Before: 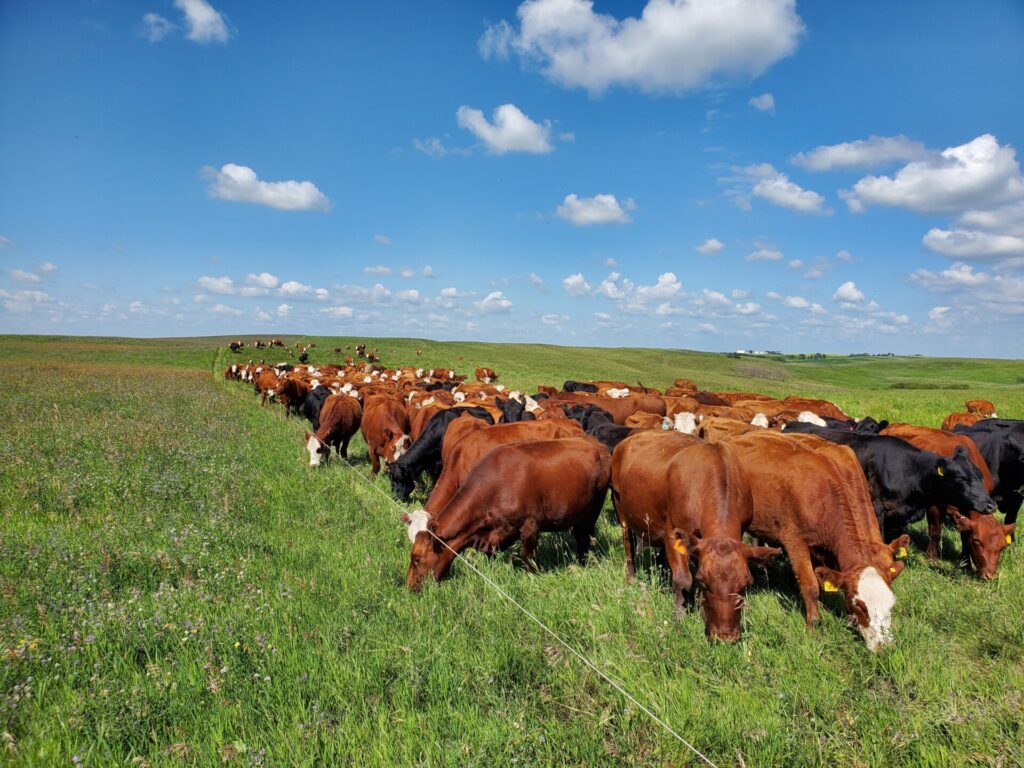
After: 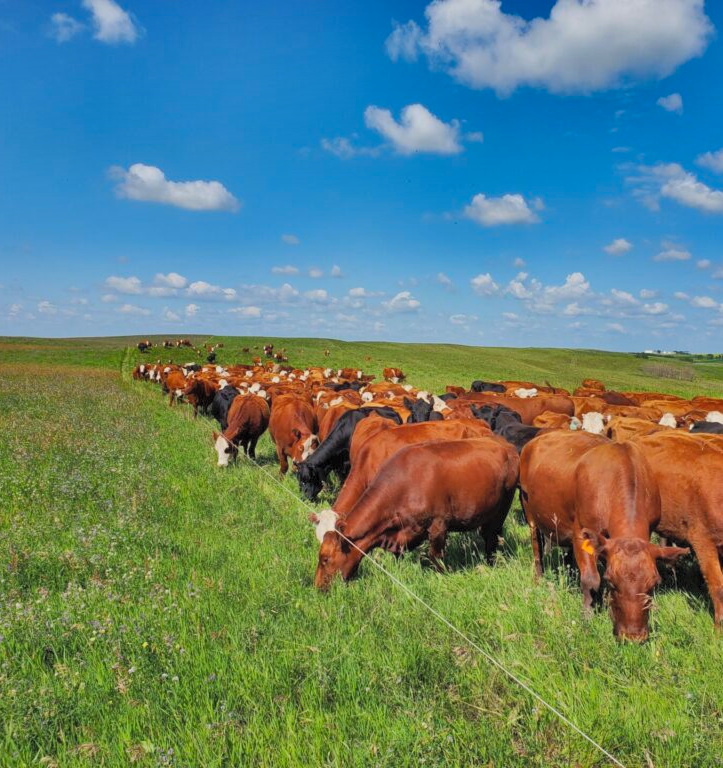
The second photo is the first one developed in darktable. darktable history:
crop and rotate: left 9.055%, right 20.283%
shadows and highlights: shadows 82.35, white point adjustment -9.02, highlights -61.31, soften with gaussian
contrast brightness saturation: contrast 0.099, brightness 0.312, saturation 0.146
